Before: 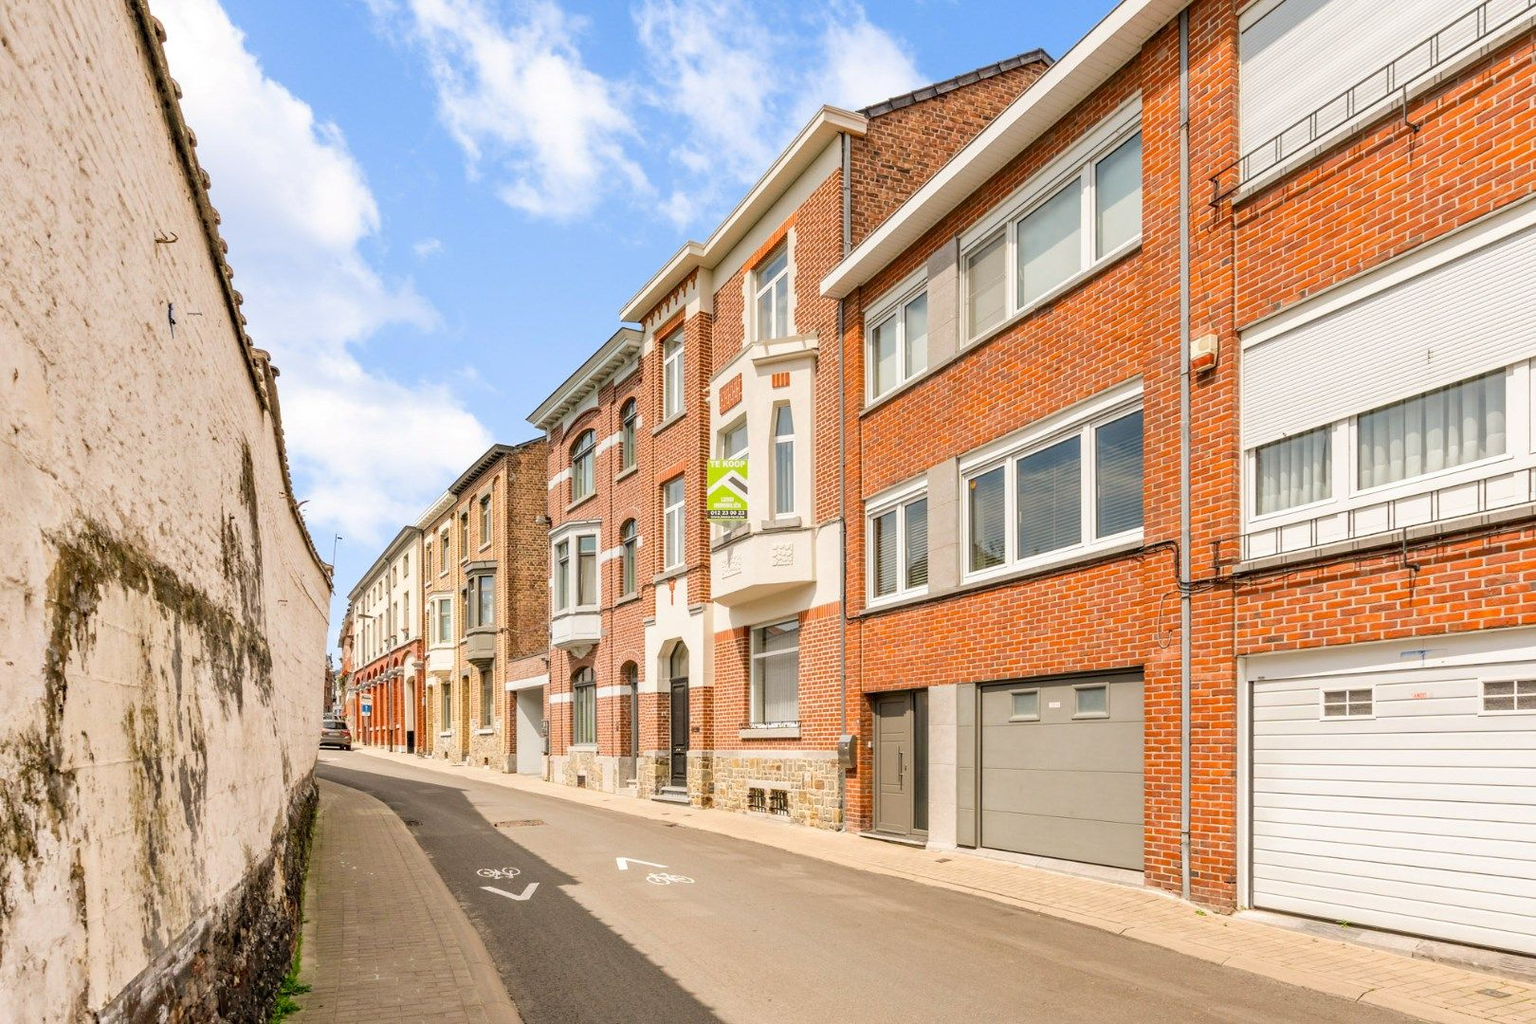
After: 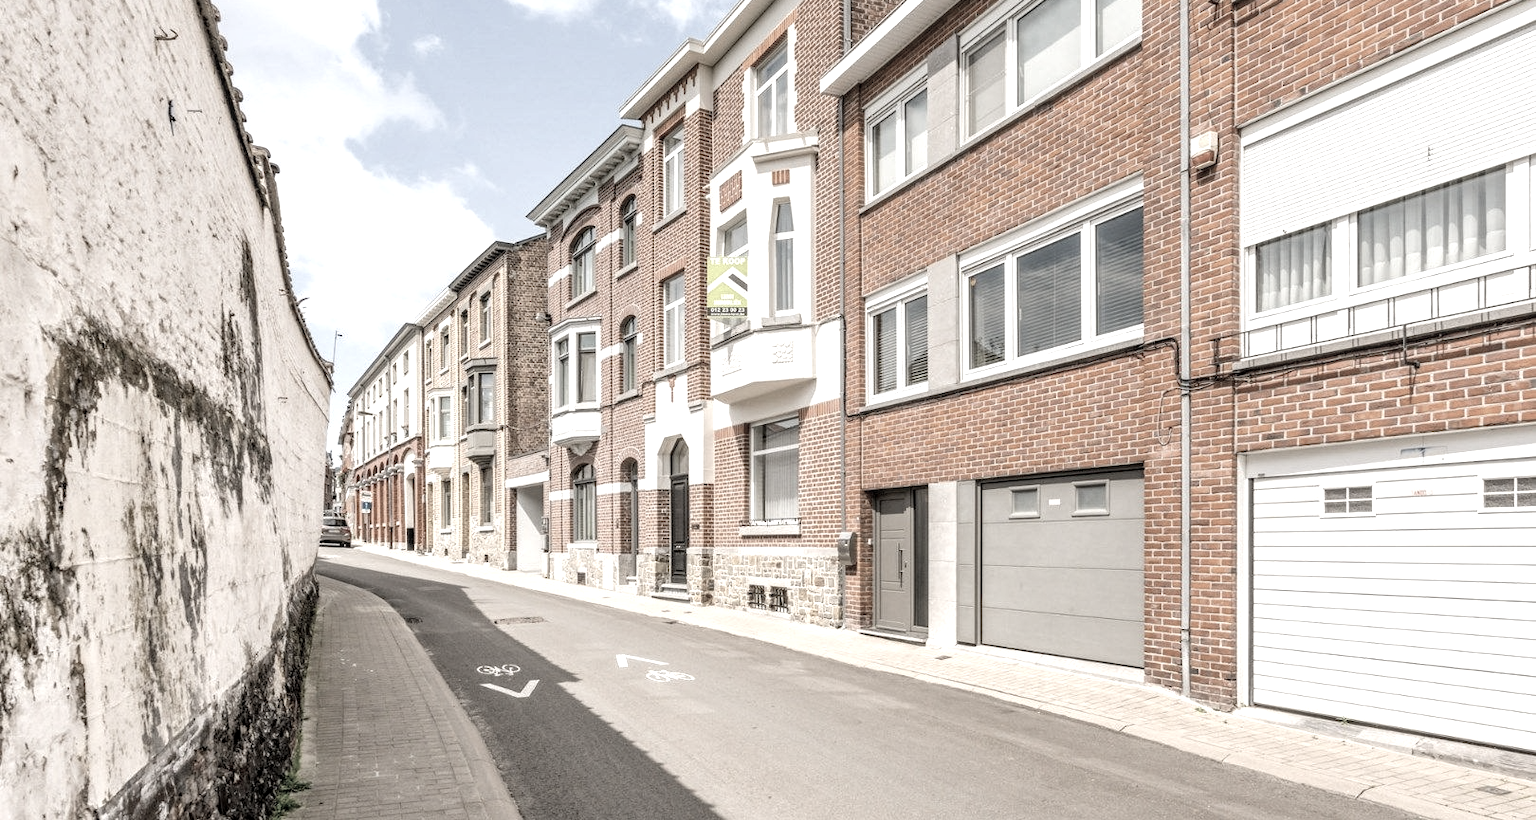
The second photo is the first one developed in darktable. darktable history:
local contrast: on, module defaults
tone equalizer: -8 EV -0.428 EV, -7 EV -0.36 EV, -6 EV -0.334 EV, -5 EV -0.202 EV, -3 EV 0.24 EV, -2 EV 0.32 EV, -1 EV 0.373 EV, +0 EV 0.399 EV
crop and rotate: top 19.875%
color correction: highlights b* 0.044, saturation 0.272
exposure: black level correction 0, exposure 0 EV, compensate exposure bias true, compensate highlight preservation false
